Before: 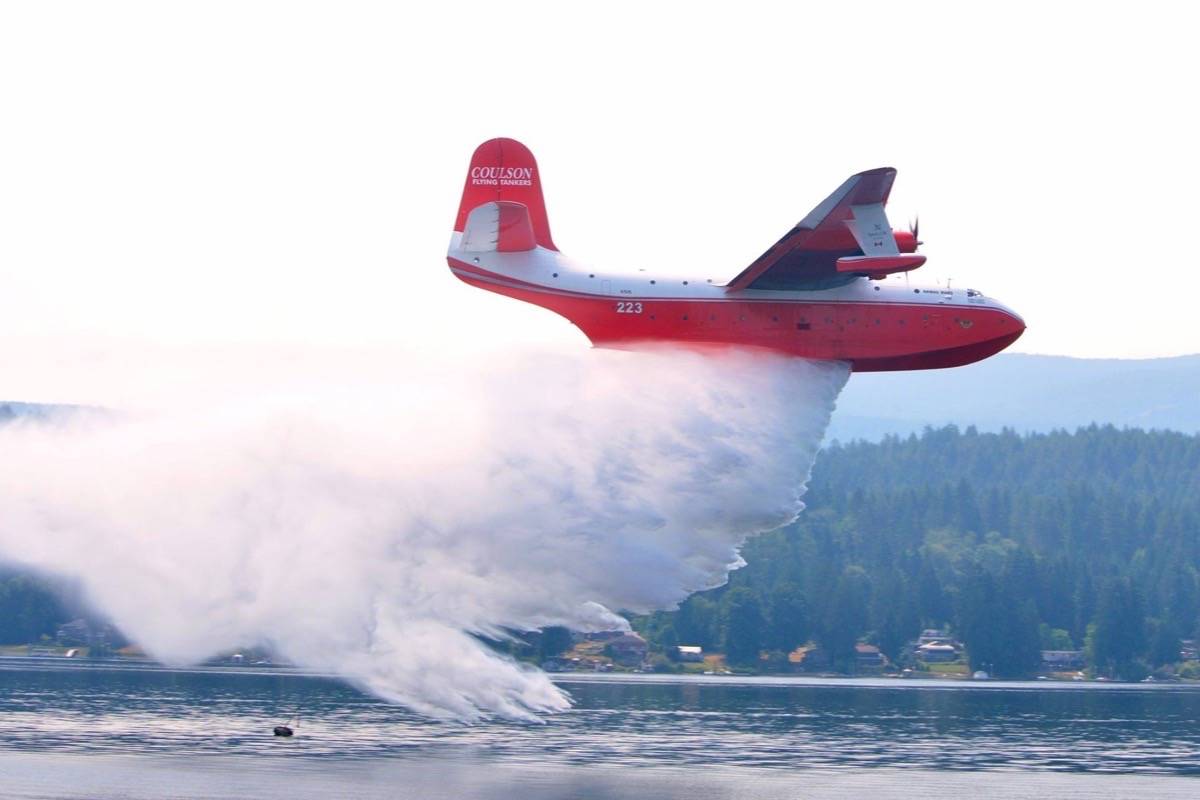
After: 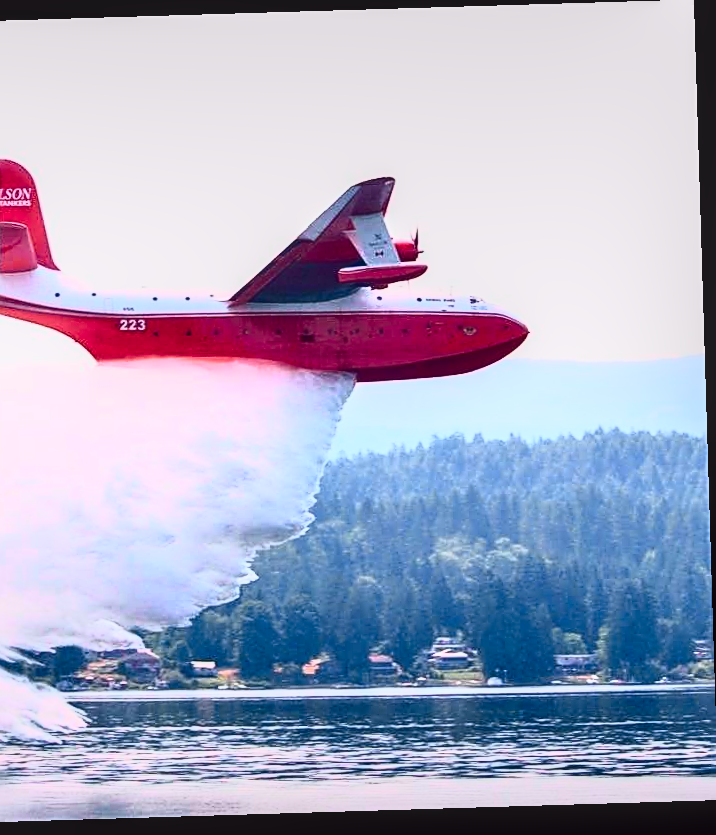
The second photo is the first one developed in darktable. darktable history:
tone curve: curves: ch0 [(0, 0) (0.105, 0.068) (0.195, 0.162) (0.283, 0.283) (0.384, 0.404) (0.485, 0.531) (0.638, 0.681) (0.795, 0.879) (1, 0.977)]; ch1 [(0, 0) (0.161, 0.092) (0.35, 0.33) (0.379, 0.401) (0.456, 0.469) (0.498, 0.506) (0.521, 0.549) (0.58, 0.624) (0.635, 0.671) (1, 1)]; ch2 [(0, 0) (0.371, 0.362) (0.437, 0.437) (0.483, 0.484) (0.53, 0.515) (0.56, 0.58) (0.622, 0.606) (1, 1)], color space Lab, independent channels, preserve colors none
rotate and perspective: rotation -1.75°, automatic cropping off
crop: left 41.402%
contrast brightness saturation: contrast 0.4, brightness 0.1, saturation 0.21
local contrast: on, module defaults
sharpen: on, module defaults
